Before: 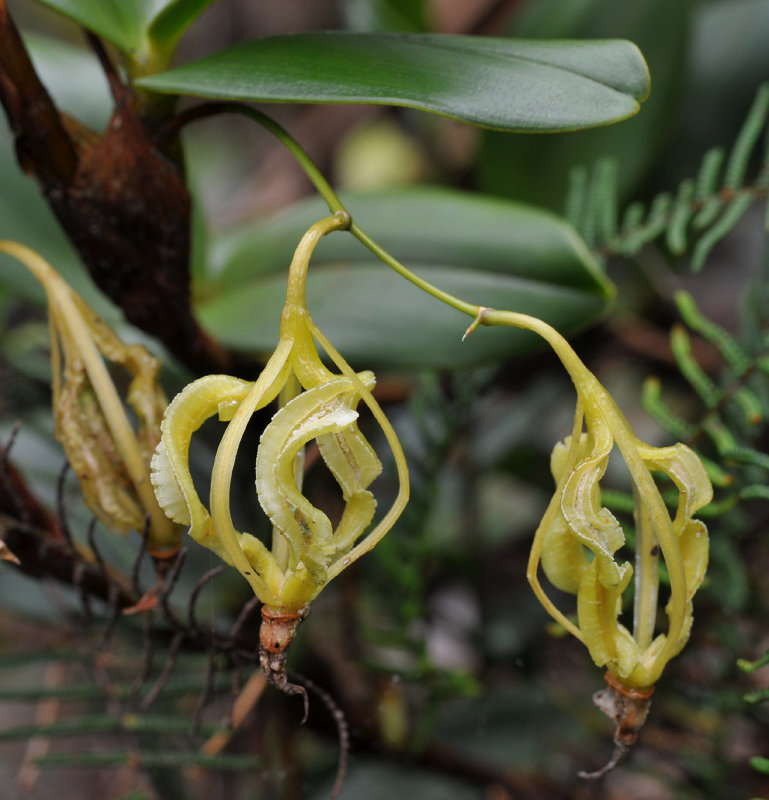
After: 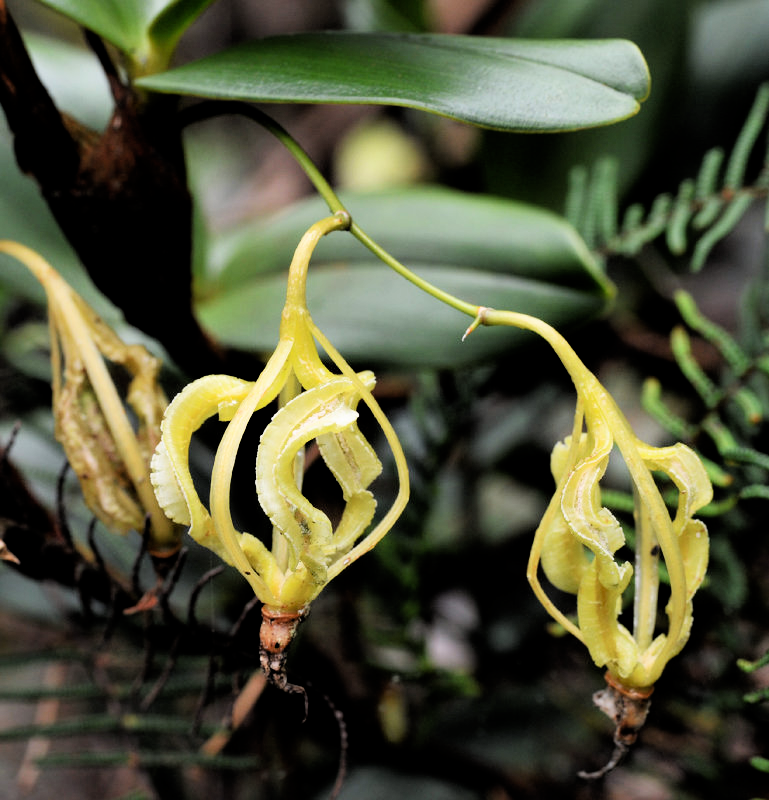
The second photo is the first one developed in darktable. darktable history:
tone equalizer: -8 EV -0.753 EV, -7 EV -0.712 EV, -6 EV -0.585 EV, -5 EV -0.392 EV, -3 EV 0.393 EV, -2 EV 0.6 EV, -1 EV 0.682 EV, +0 EV 0.728 EV
filmic rgb: middle gray luminance 9.76%, black relative exposure -8.61 EV, white relative exposure 3.3 EV, target black luminance 0%, hardness 5.2, latitude 44.67%, contrast 1.312, highlights saturation mix 4.5%, shadows ↔ highlights balance 25.29%
